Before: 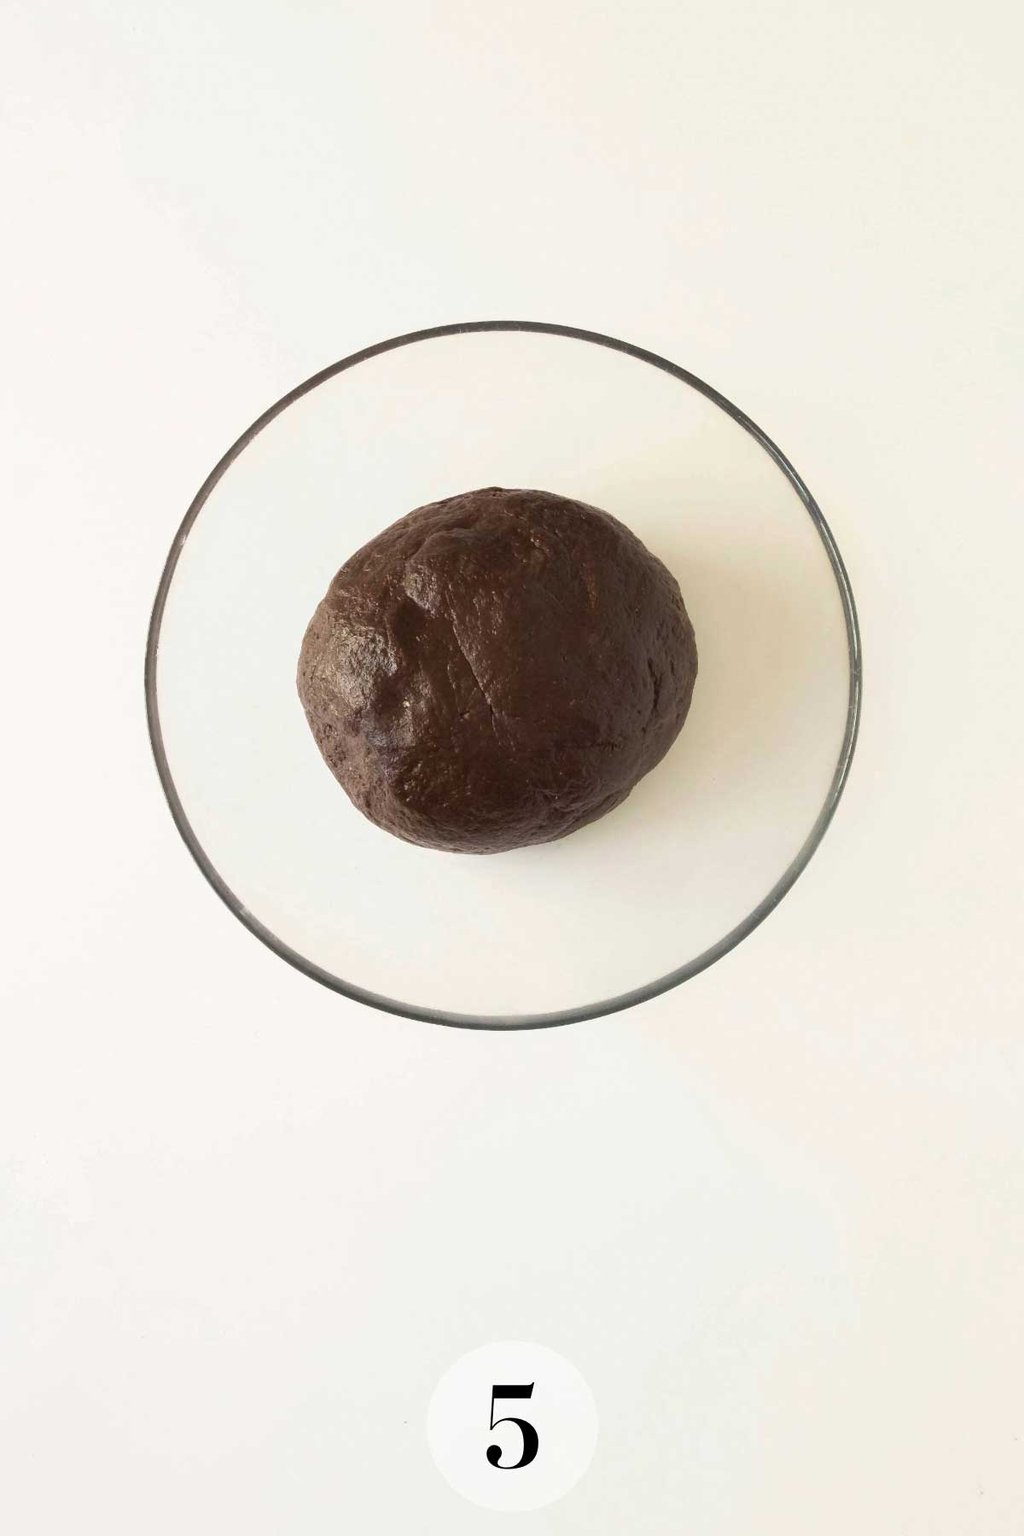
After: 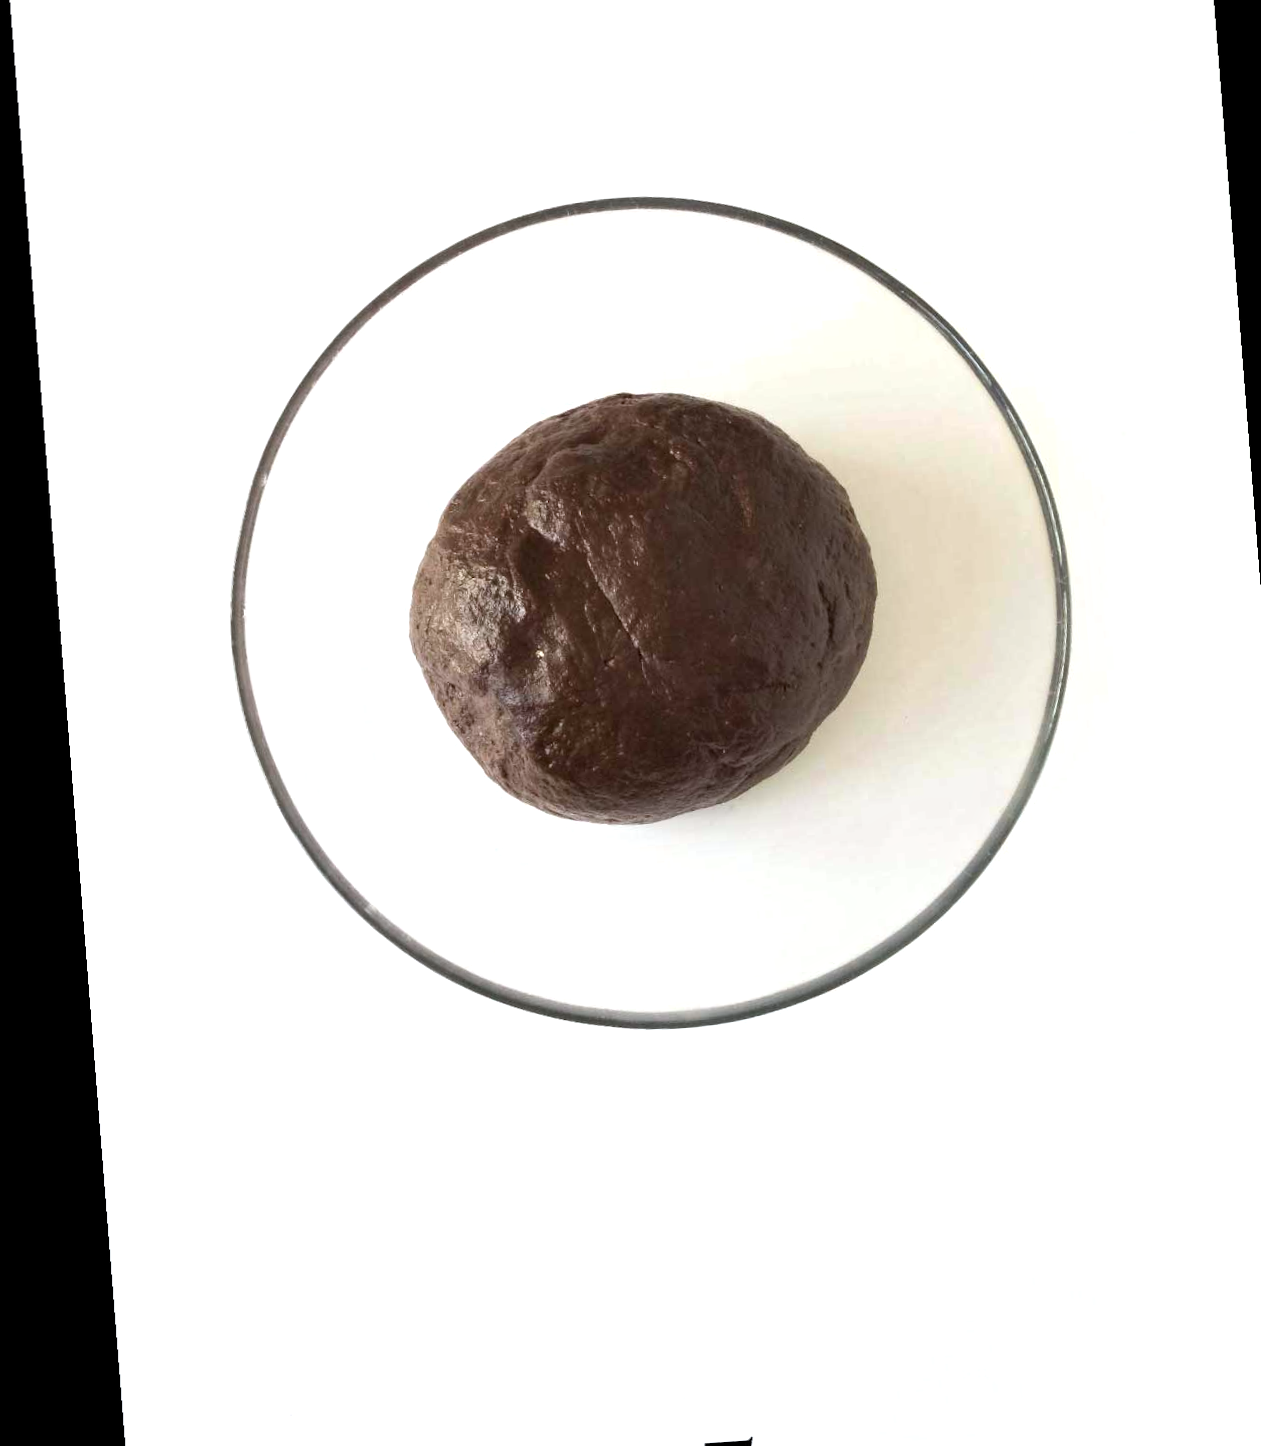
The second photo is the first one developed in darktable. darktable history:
white balance: red 0.98, blue 1.034
crop and rotate: angle 0.03°, top 11.643%, right 5.651%, bottom 11.189%
rotate and perspective: rotation -4.2°, shear 0.006, automatic cropping off
exposure: exposure 0.3 EV, compensate highlight preservation false
contrast equalizer: y [[0.5, 0.5, 0.544, 0.569, 0.5, 0.5], [0.5 ×6], [0.5 ×6], [0 ×6], [0 ×6]]
